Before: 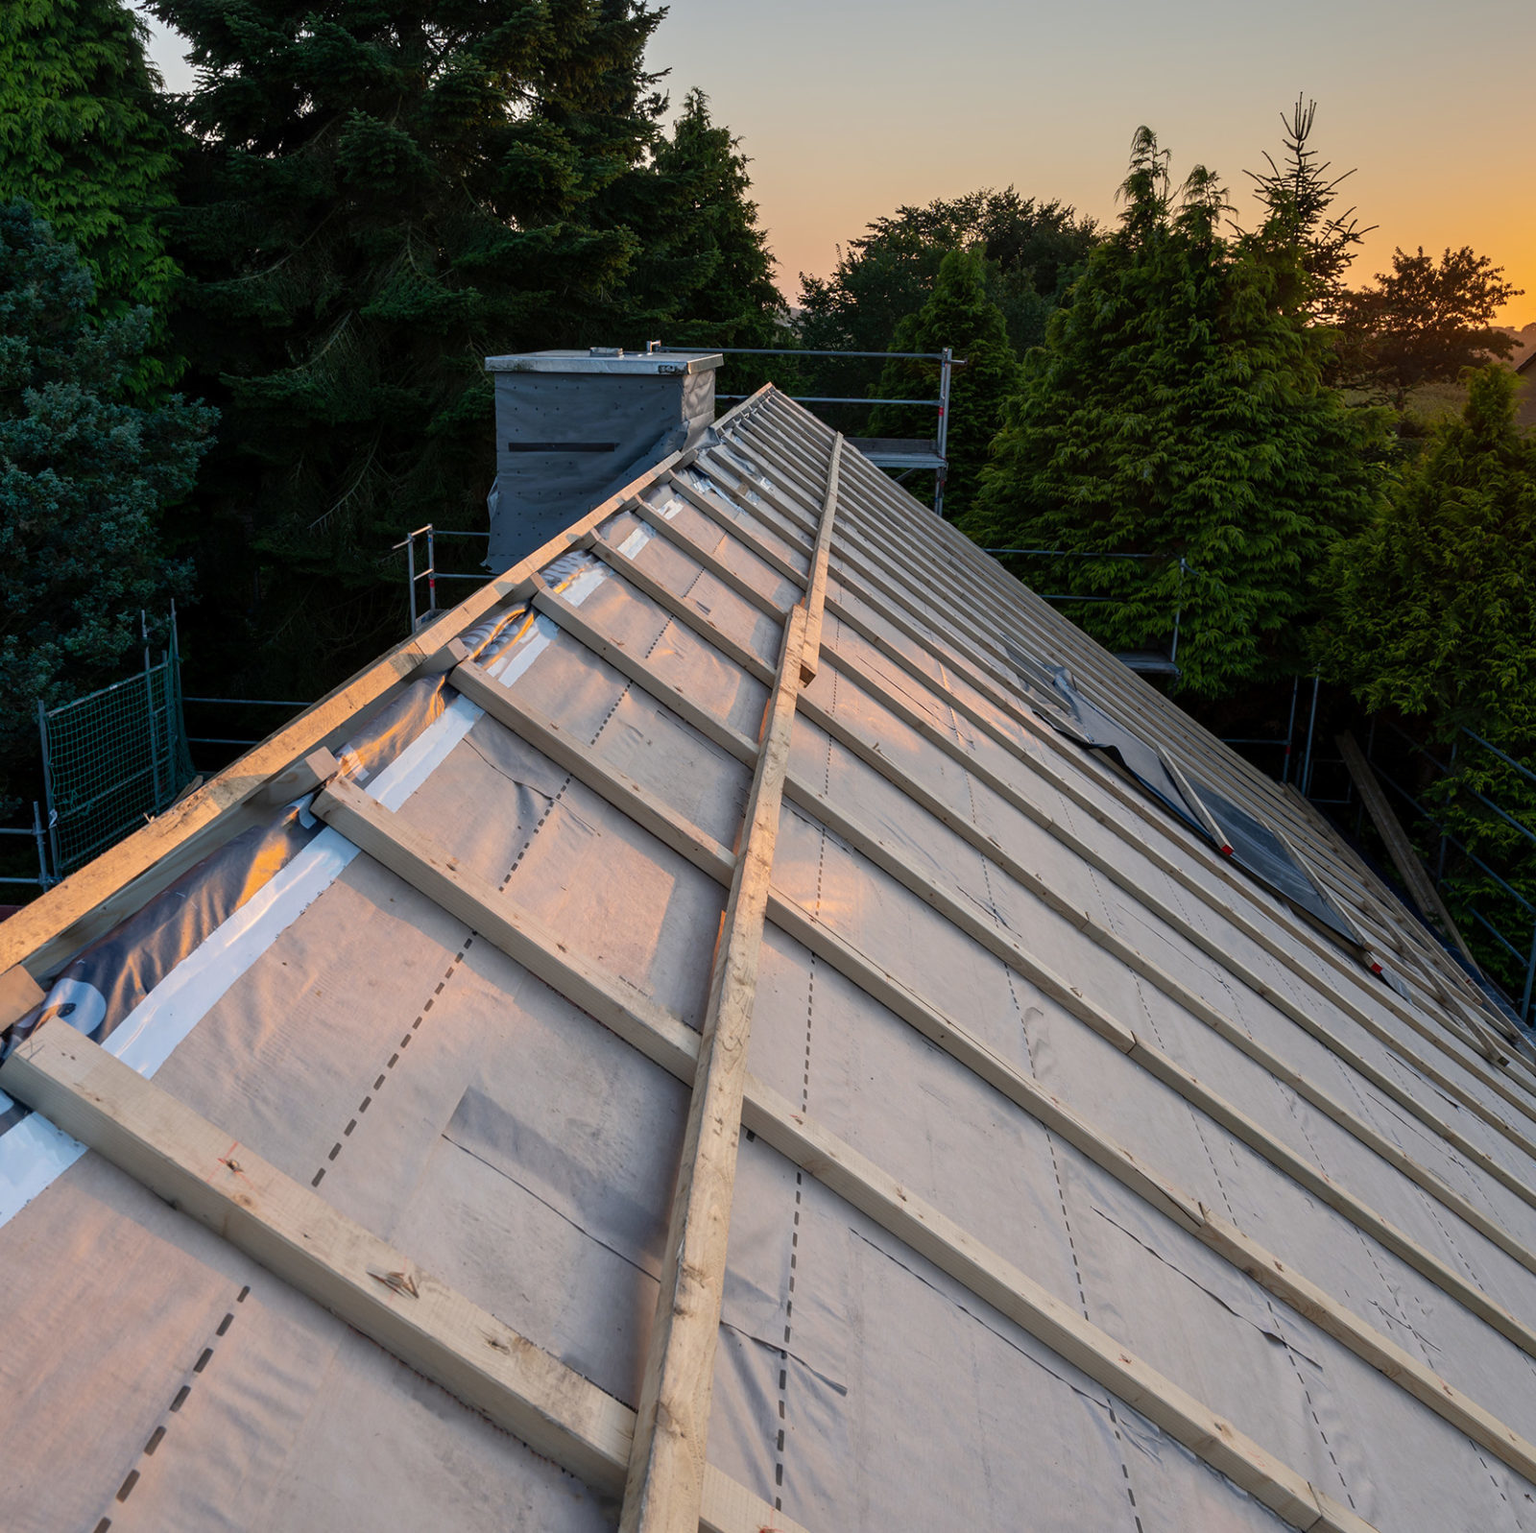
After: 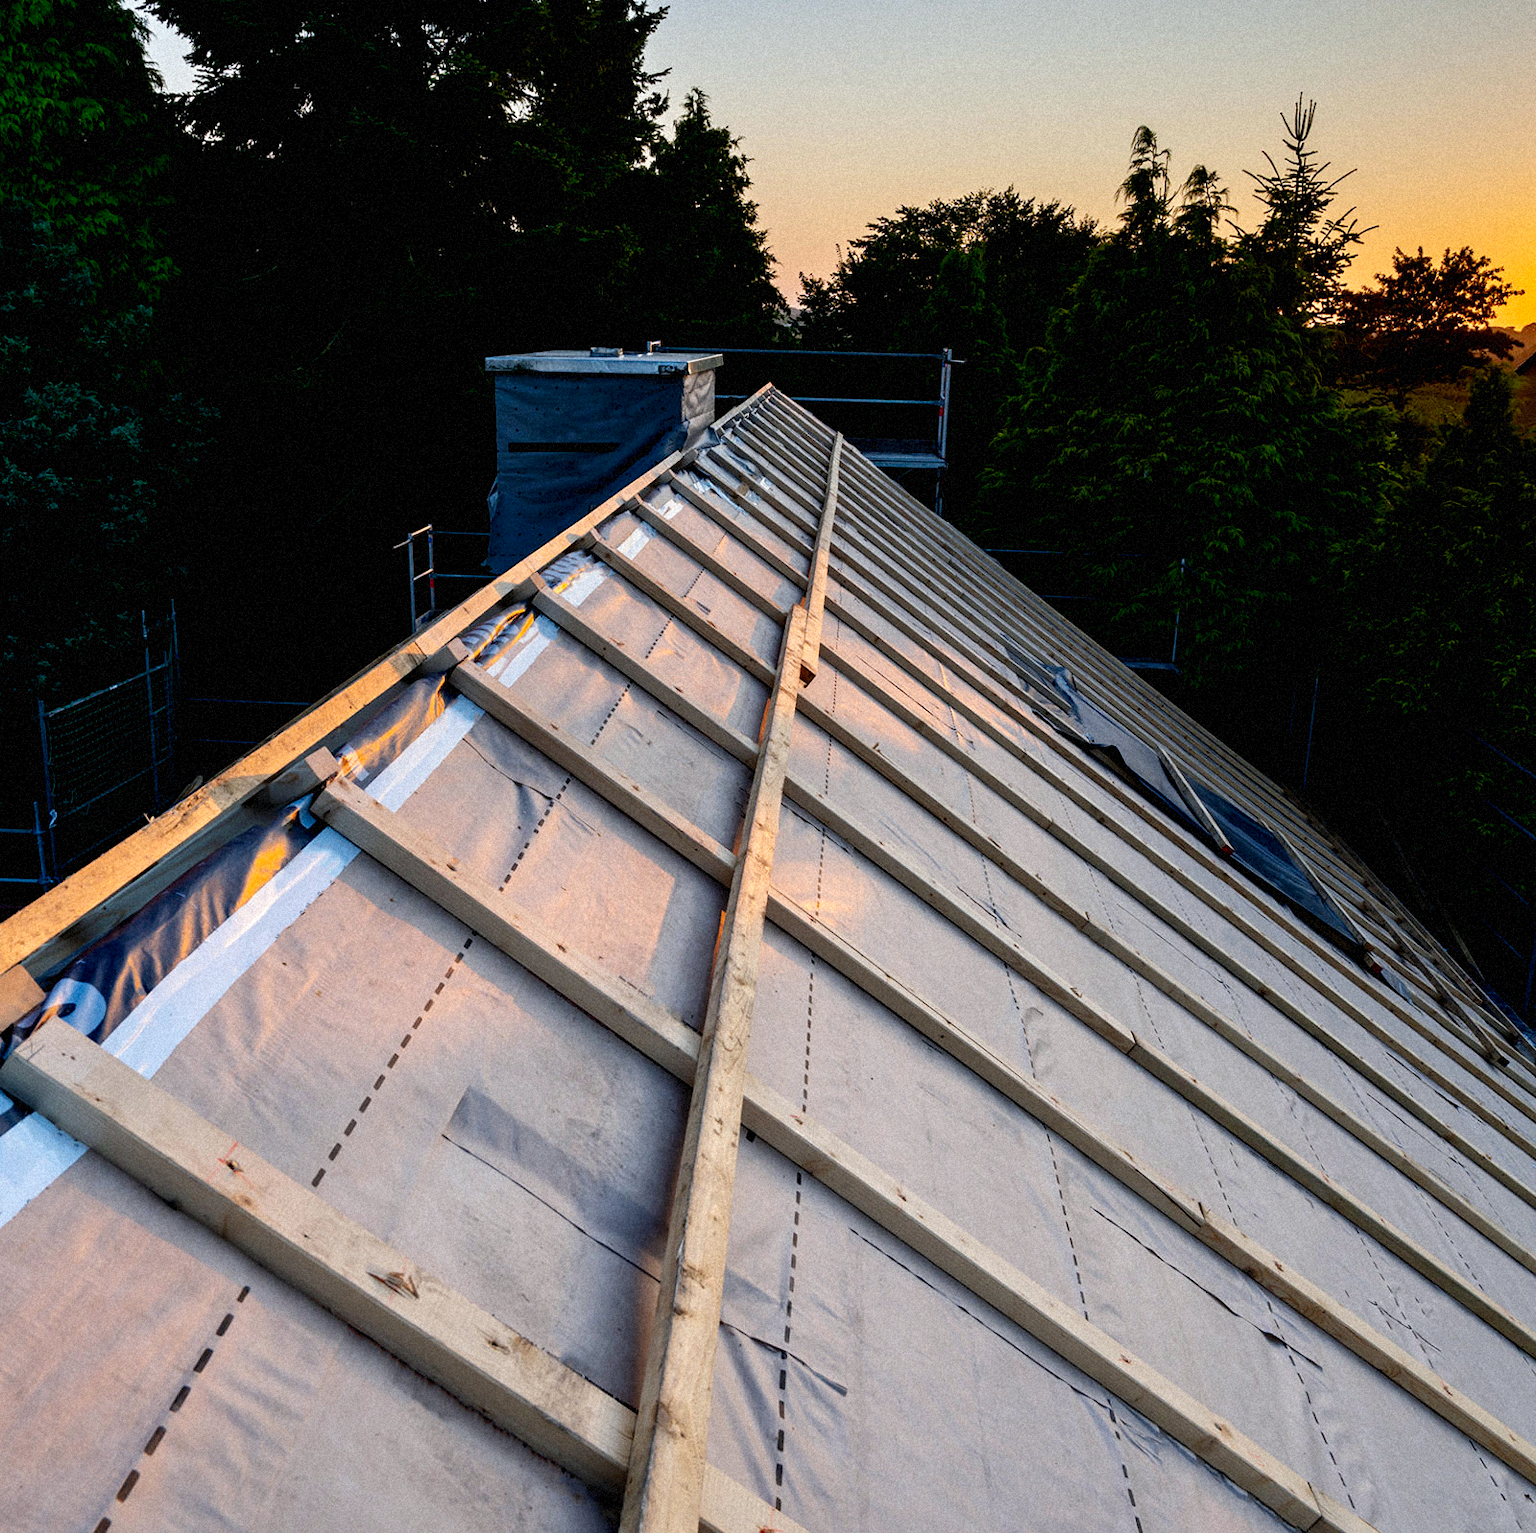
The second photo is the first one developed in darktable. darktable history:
grain: mid-tones bias 0%
white balance: red 0.982, blue 1.018
filmic rgb: black relative exposure -5.5 EV, white relative exposure 2.5 EV, threshold 3 EV, target black luminance 0%, hardness 4.51, latitude 67.35%, contrast 1.453, shadows ↔ highlights balance -3.52%, preserve chrominance no, color science v4 (2020), contrast in shadows soft, enable highlight reconstruction true
